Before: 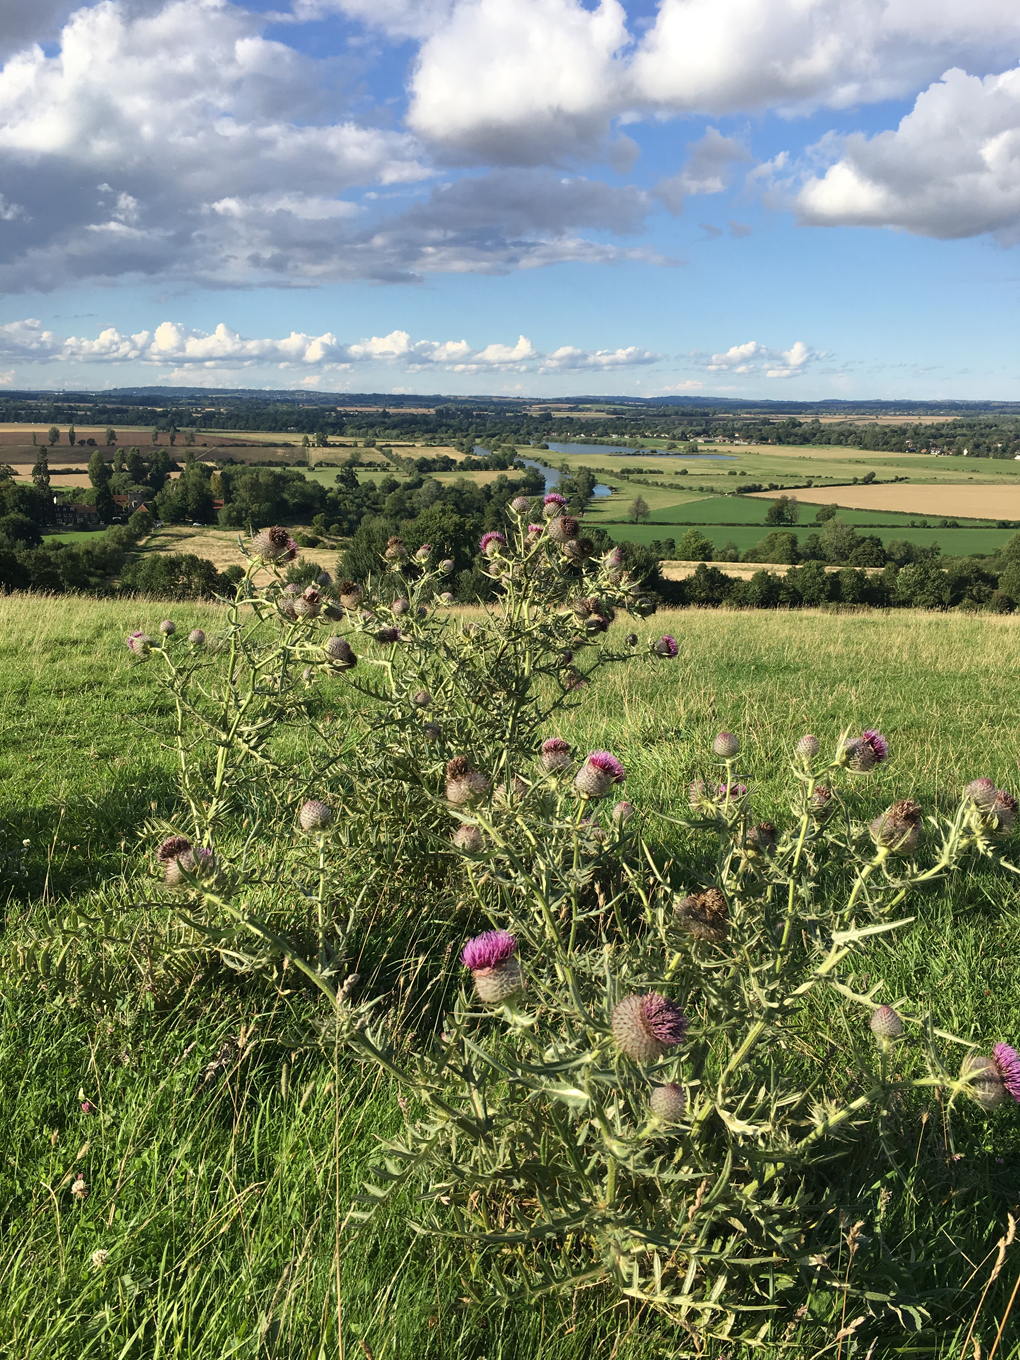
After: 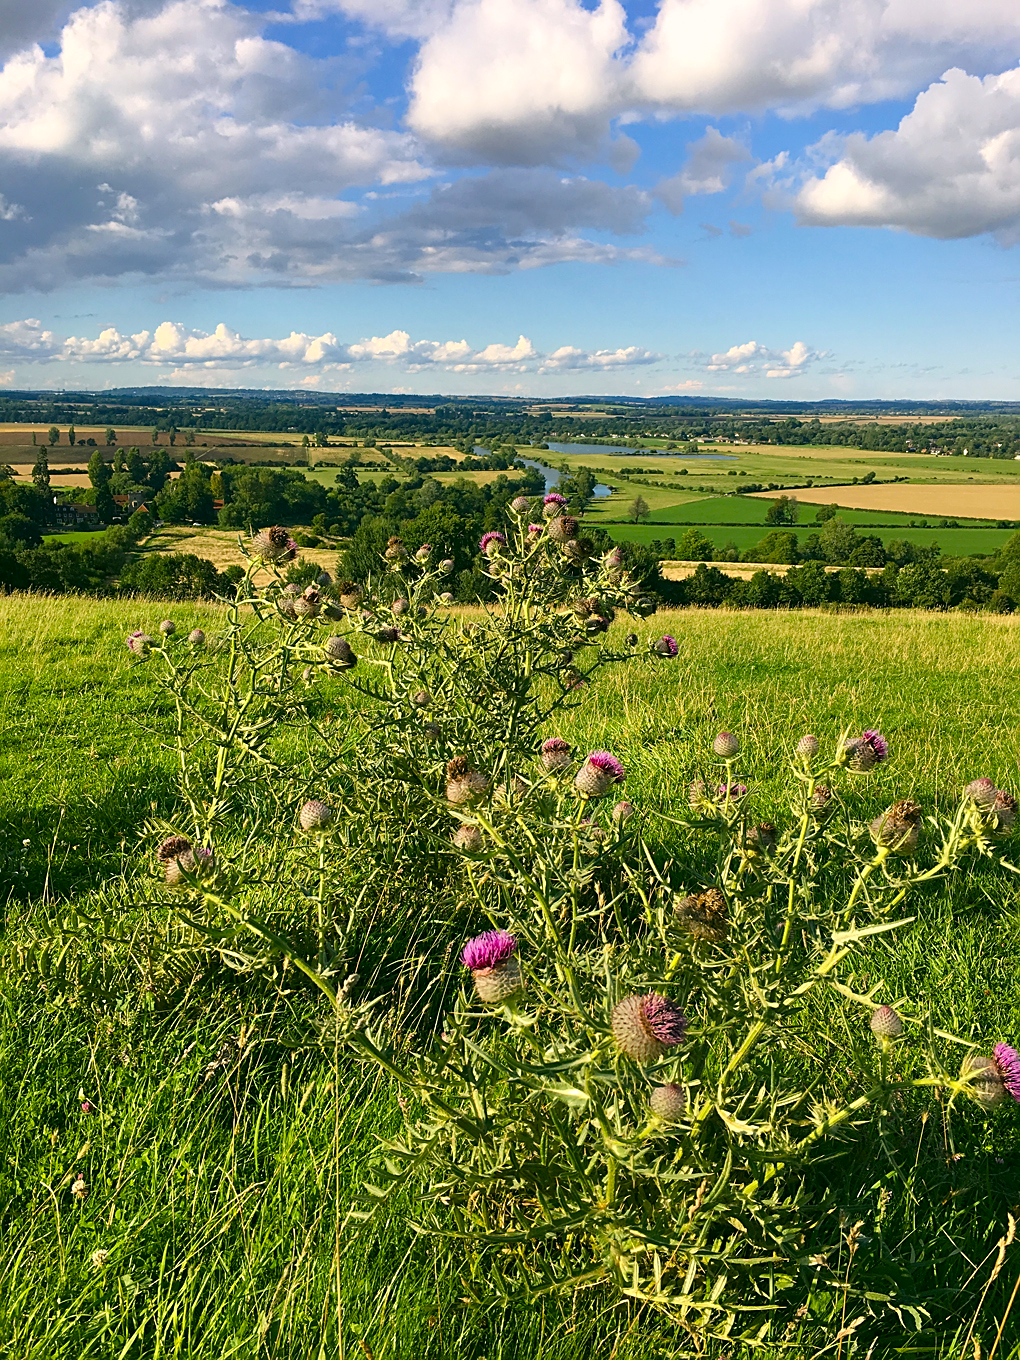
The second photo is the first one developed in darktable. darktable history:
color balance rgb: perceptual saturation grading › global saturation 36.857%, perceptual saturation grading › shadows 35.053%
color correction: highlights a* 4.42, highlights b* 4.99, shadows a* -8.3, shadows b* 5.05
sharpen: on, module defaults
